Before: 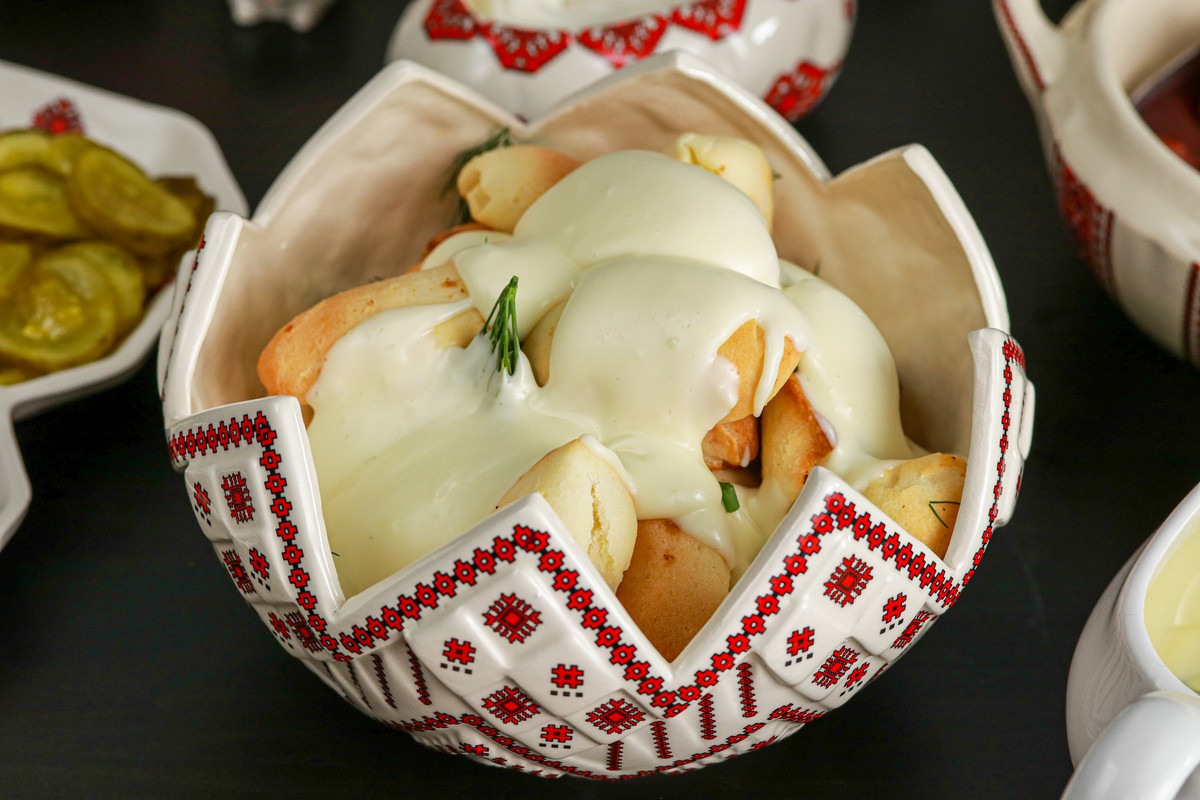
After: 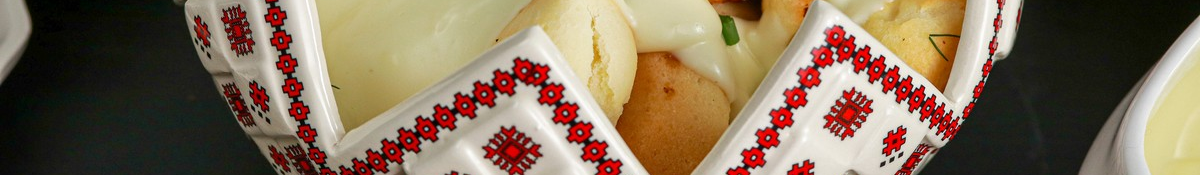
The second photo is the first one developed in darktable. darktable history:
crop and rotate: top 58.591%, bottom 19.498%
